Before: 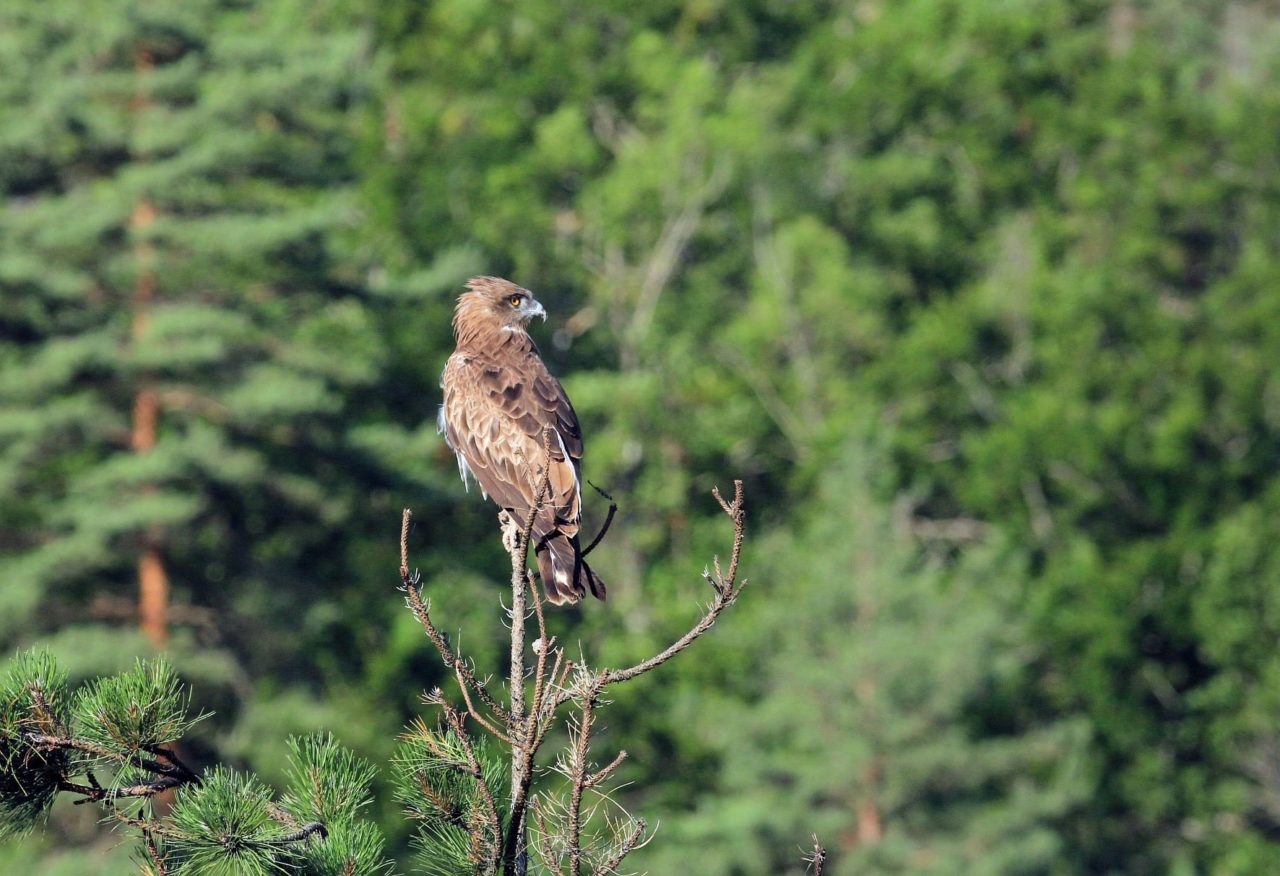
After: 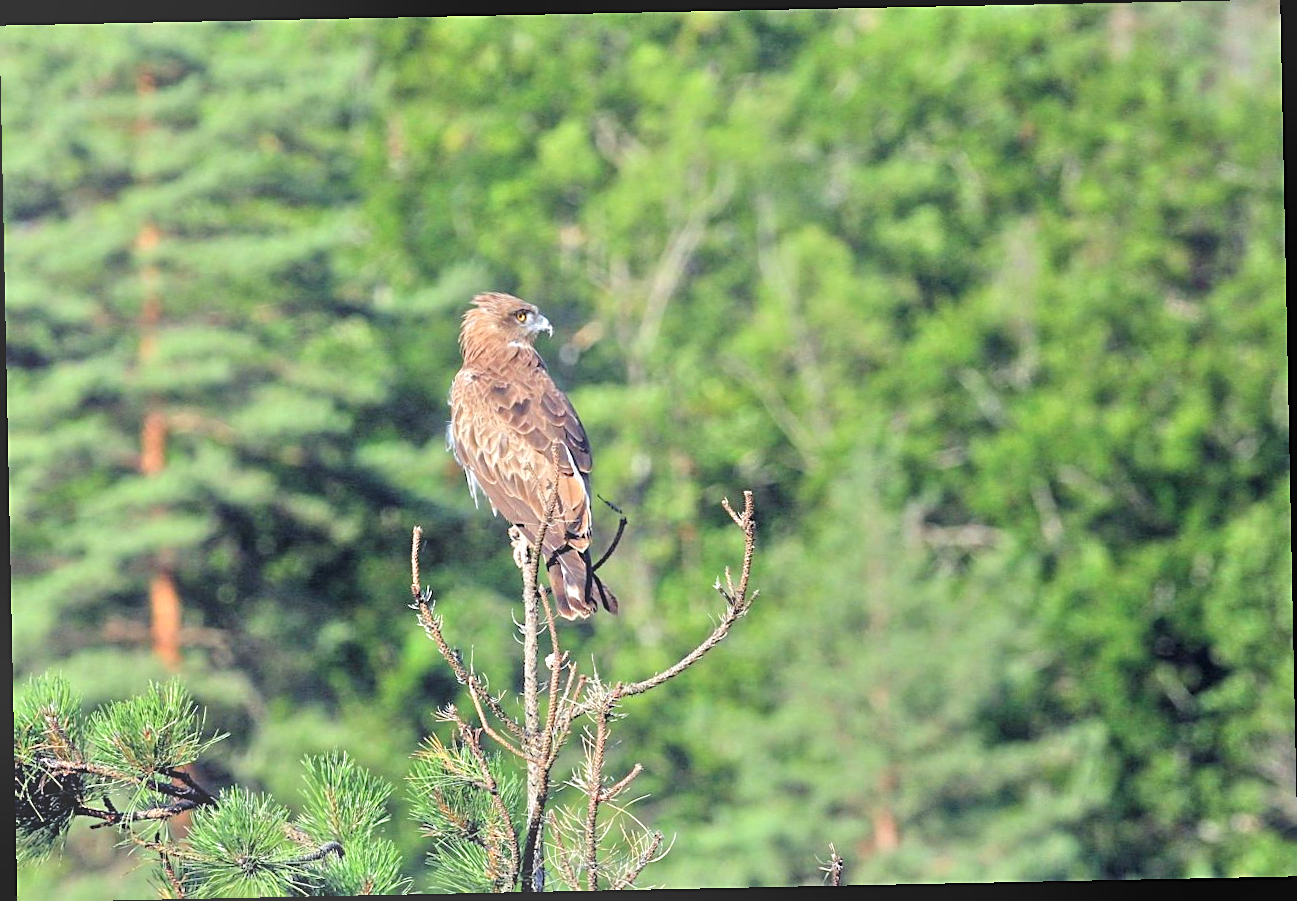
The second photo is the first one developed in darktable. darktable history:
sharpen: on, module defaults
bloom: on, module defaults
rotate and perspective: rotation -1.17°, automatic cropping off
tone equalizer: -7 EV 0.15 EV, -6 EV 0.6 EV, -5 EV 1.15 EV, -4 EV 1.33 EV, -3 EV 1.15 EV, -2 EV 0.6 EV, -1 EV 0.15 EV, mask exposure compensation -0.5 EV
